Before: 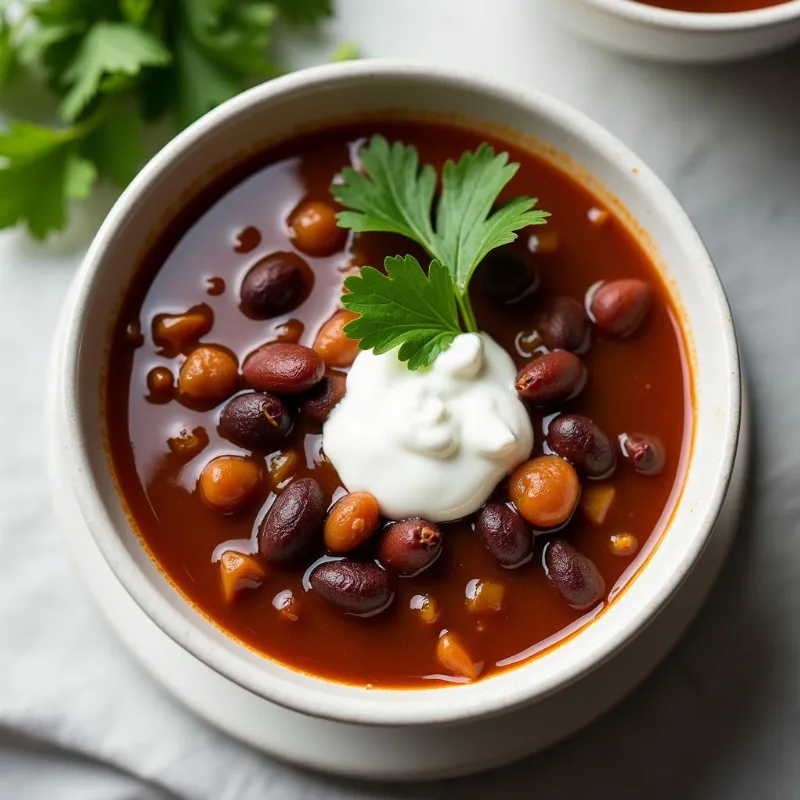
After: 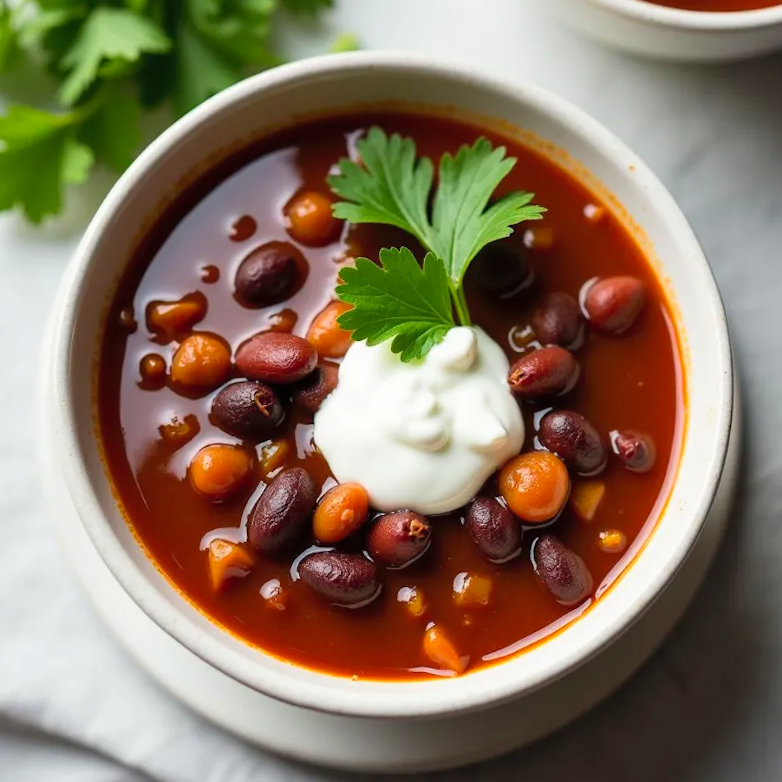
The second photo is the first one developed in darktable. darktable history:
crop and rotate: angle -1.27°
contrast brightness saturation: contrast 0.071, brightness 0.082, saturation 0.18
